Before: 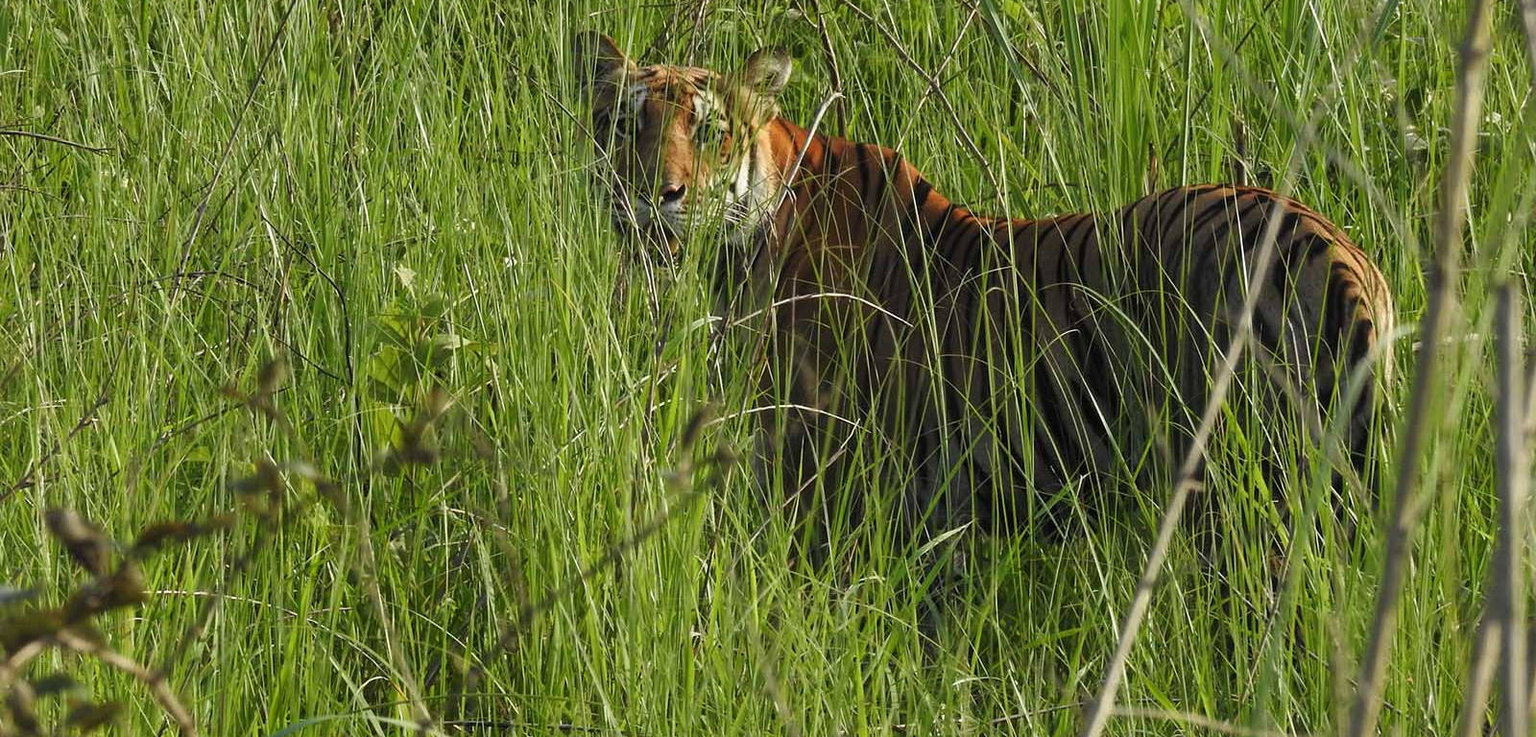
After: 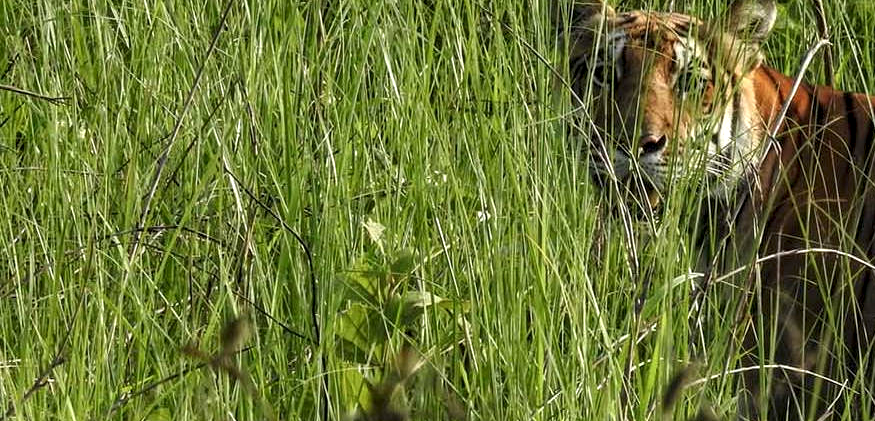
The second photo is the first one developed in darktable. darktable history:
crop and rotate: left 3.047%, top 7.509%, right 42.236%, bottom 37.598%
local contrast: detail 135%, midtone range 0.75
